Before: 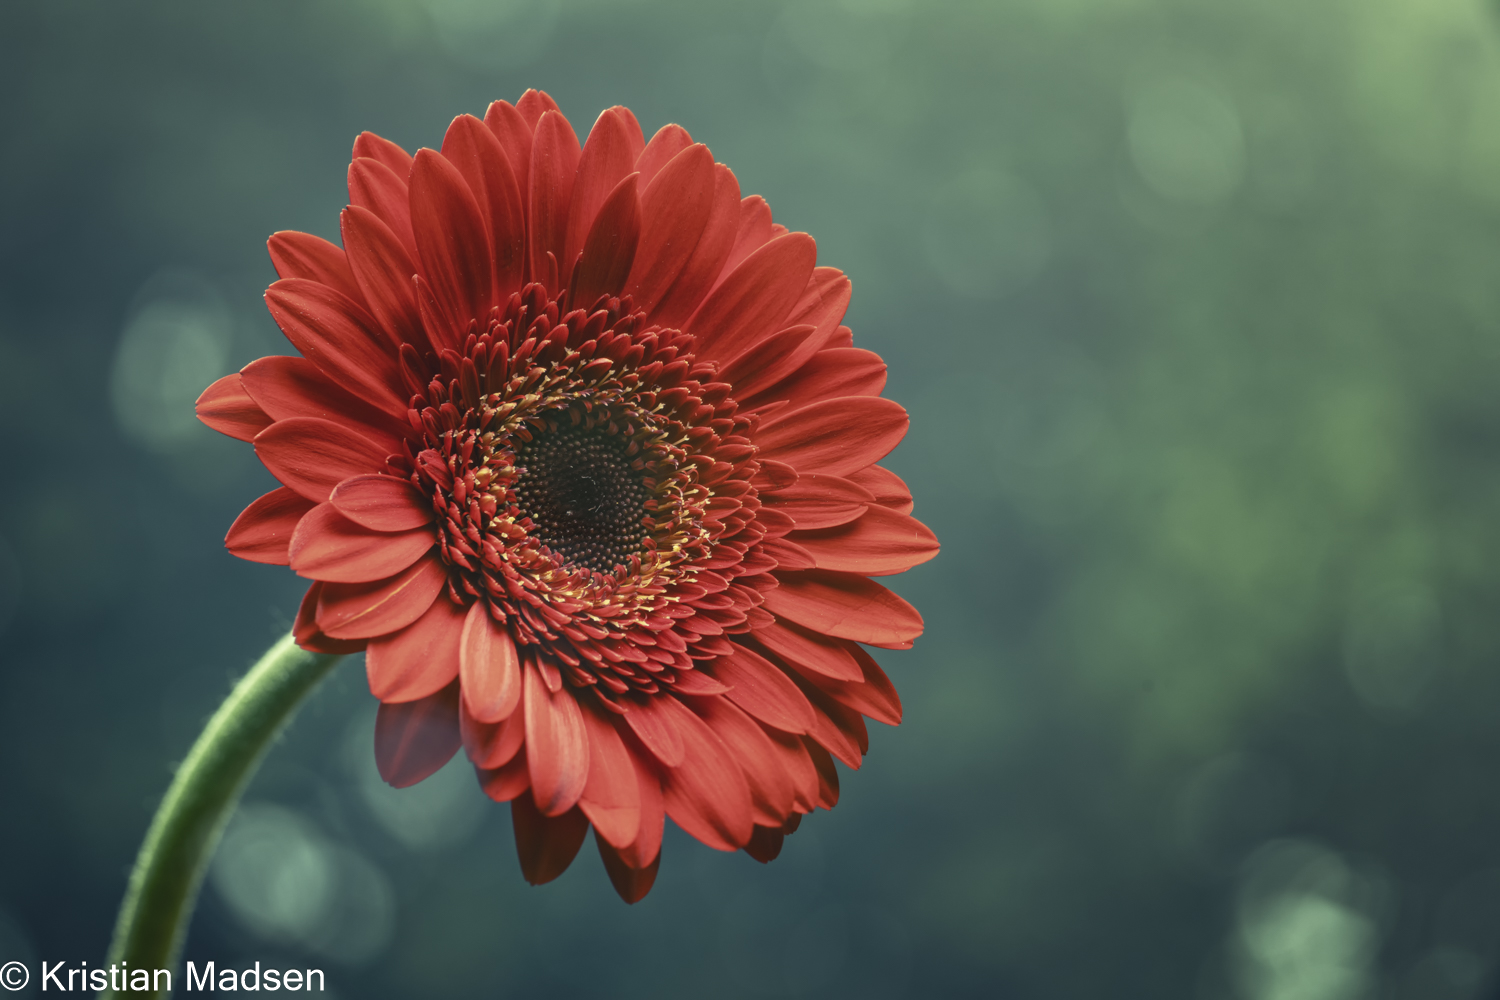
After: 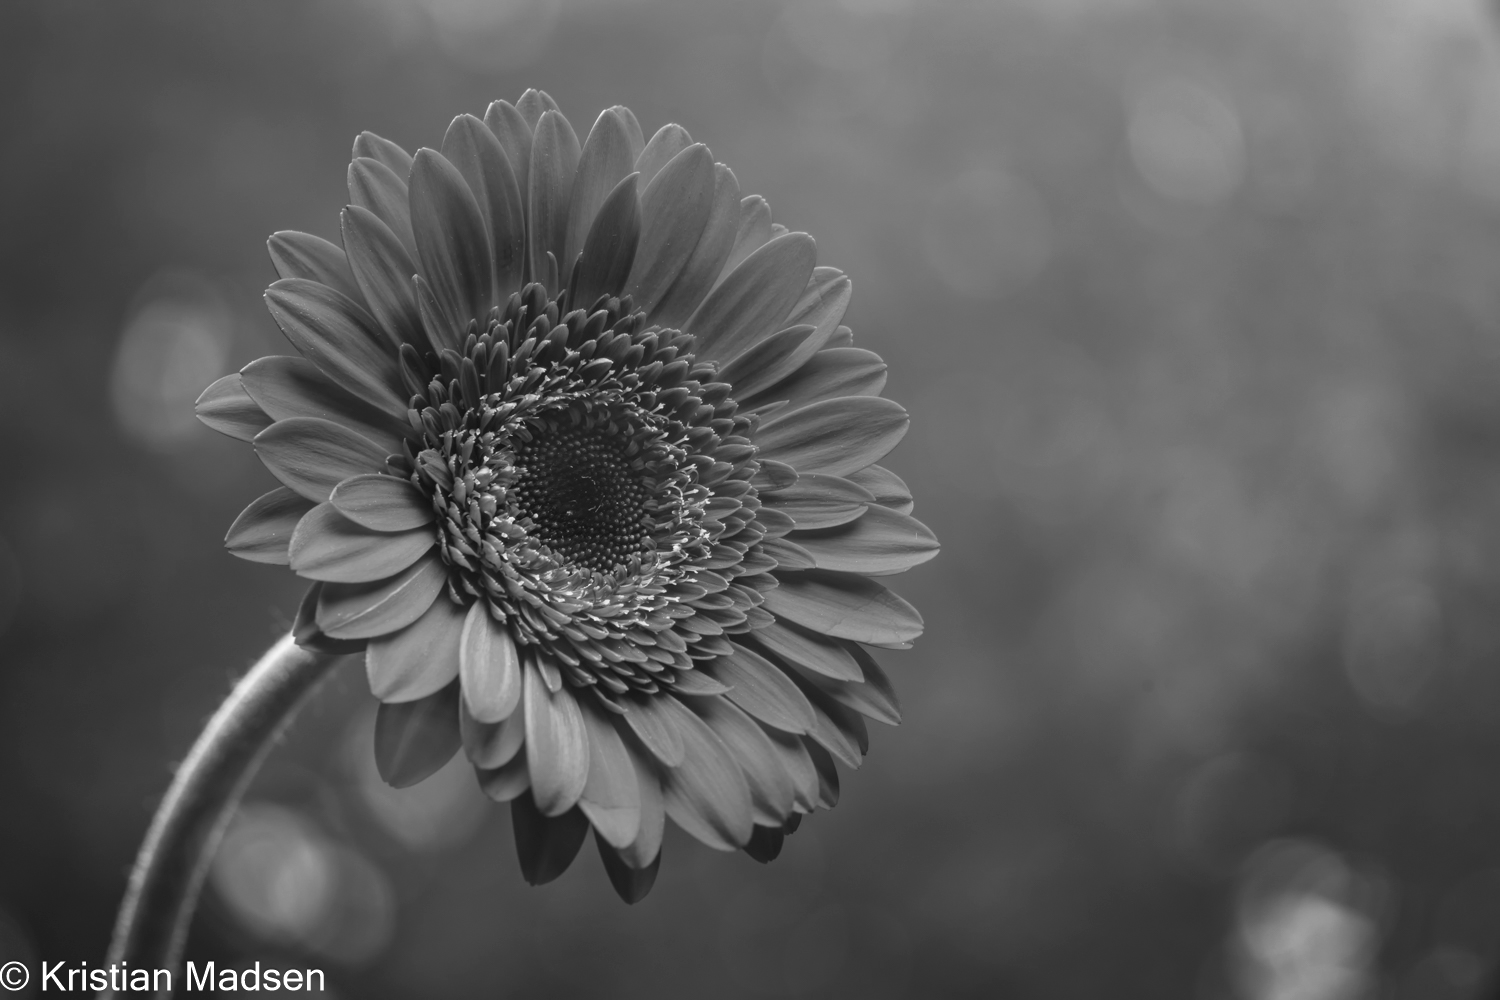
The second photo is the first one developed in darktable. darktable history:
color balance rgb: linear chroma grading › global chroma 8.12%, perceptual saturation grading › global saturation 9.07%, perceptual saturation grading › highlights -13.84%, perceptual saturation grading › mid-tones 14.88%, perceptual saturation grading › shadows 22.8%, perceptual brilliance grading › highlights 2.61%, global vibrance 12.07%
monochrome: on, module defaults
